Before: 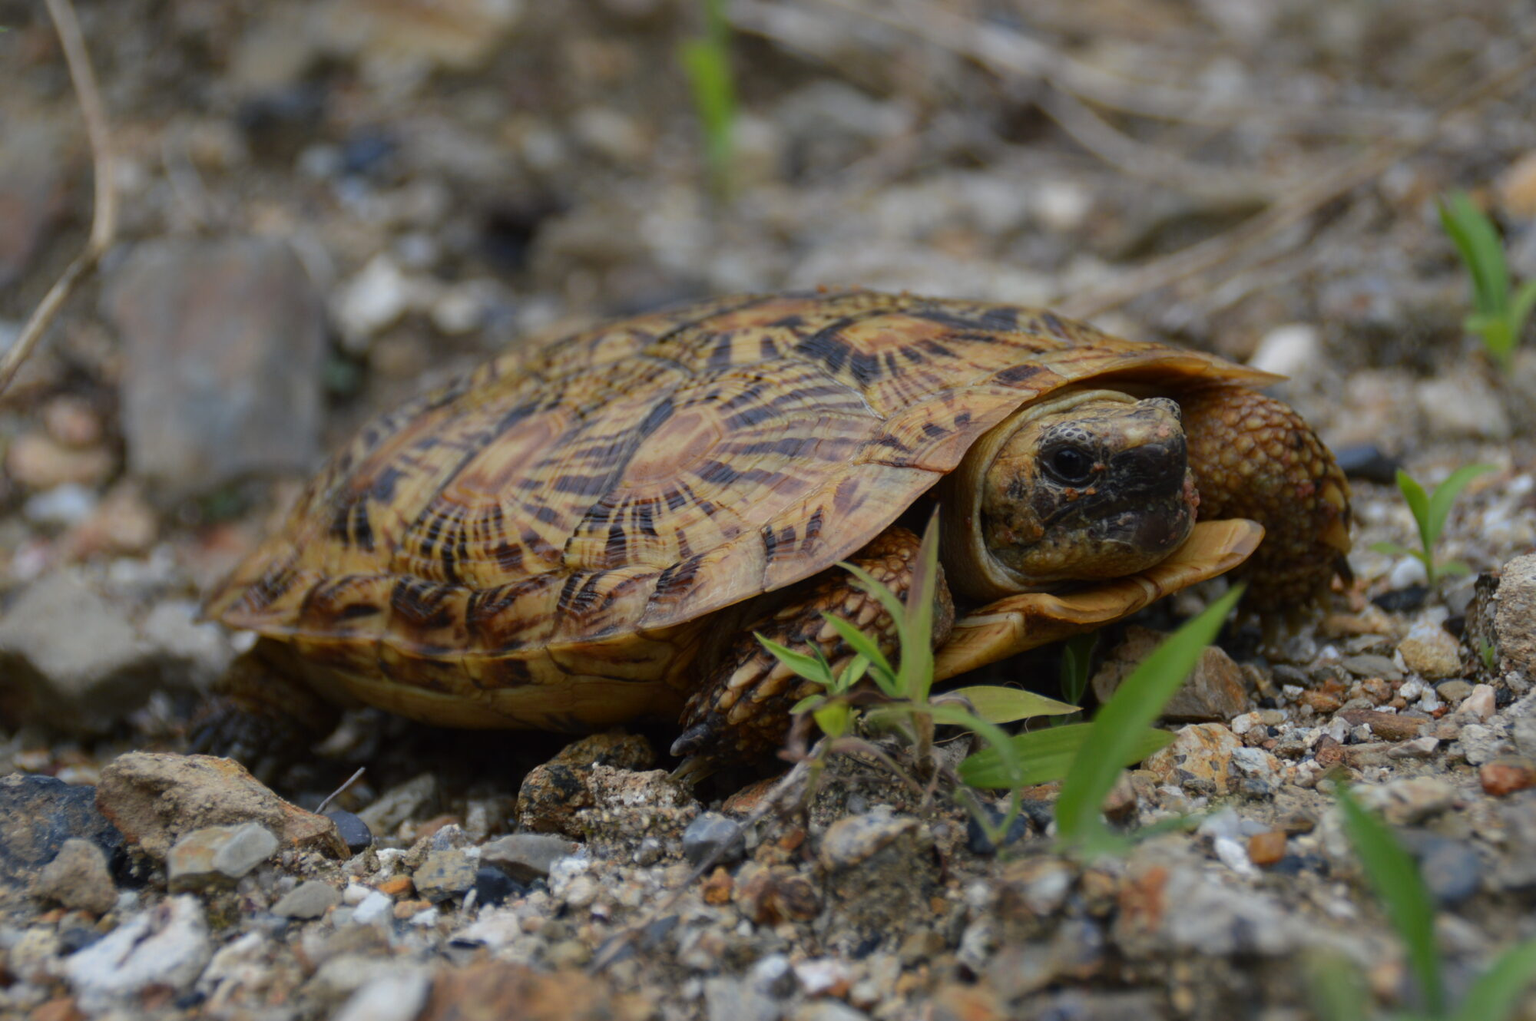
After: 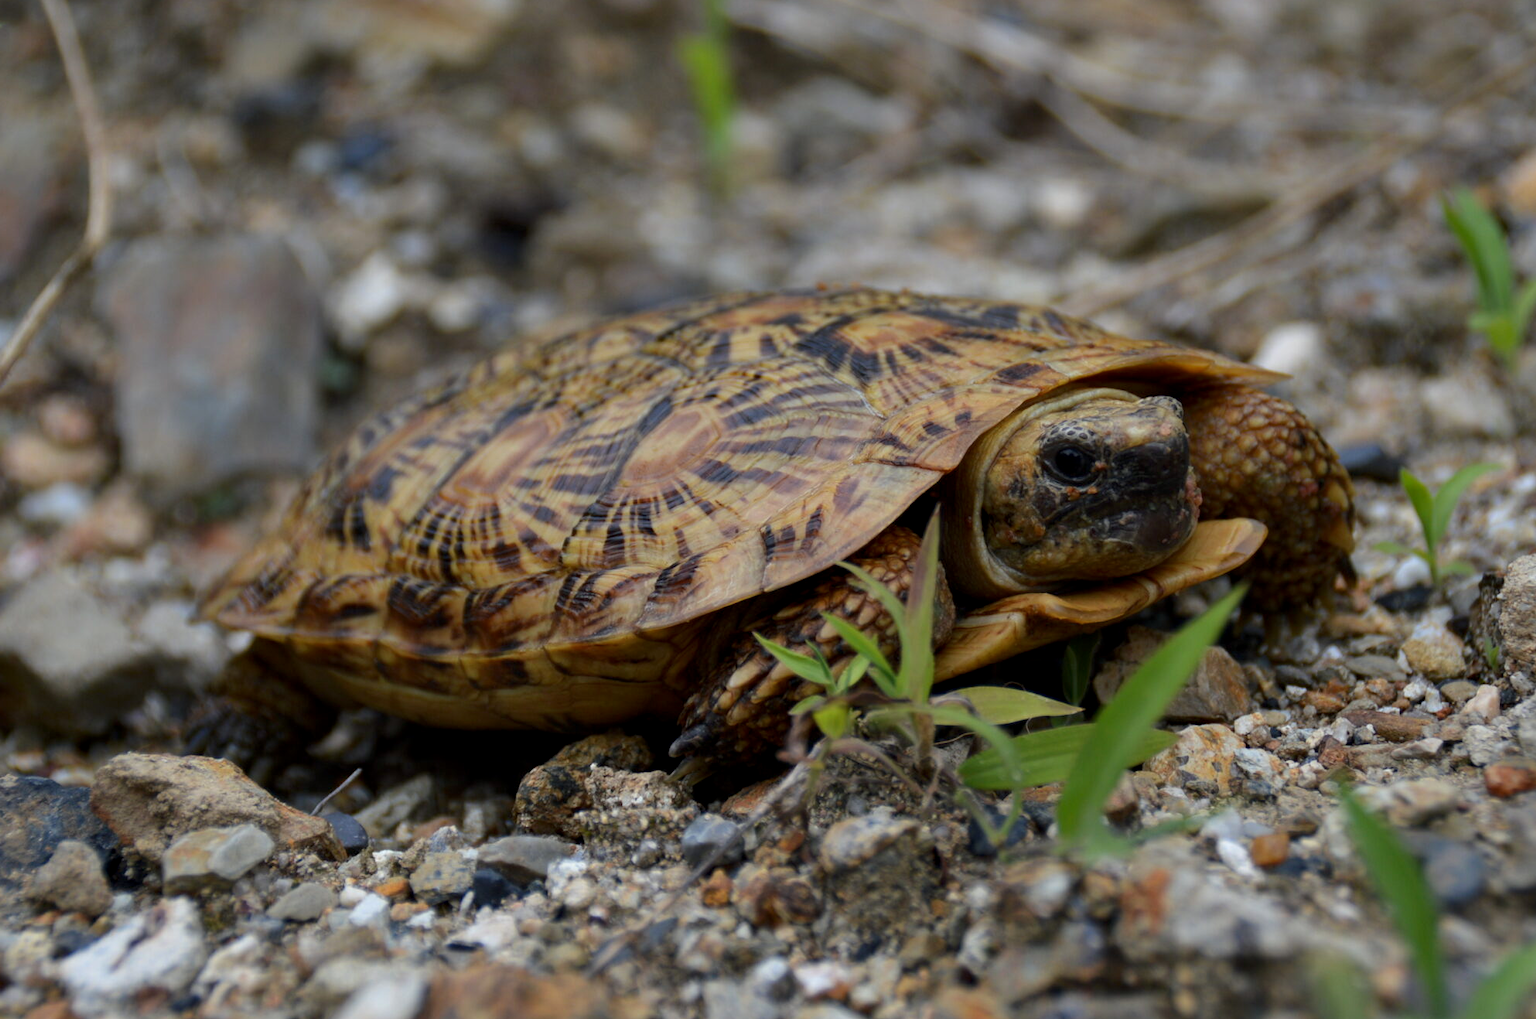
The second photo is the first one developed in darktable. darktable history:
crop: left 0.434%, top 0.485%, right 0.244%, bottom 0.386%
contrast equalizer: octaves 7, y [[0.6 ×6], [0.55 ×6], [0 ×6], [0 ×6], [0 ×6]], mix 0.3
